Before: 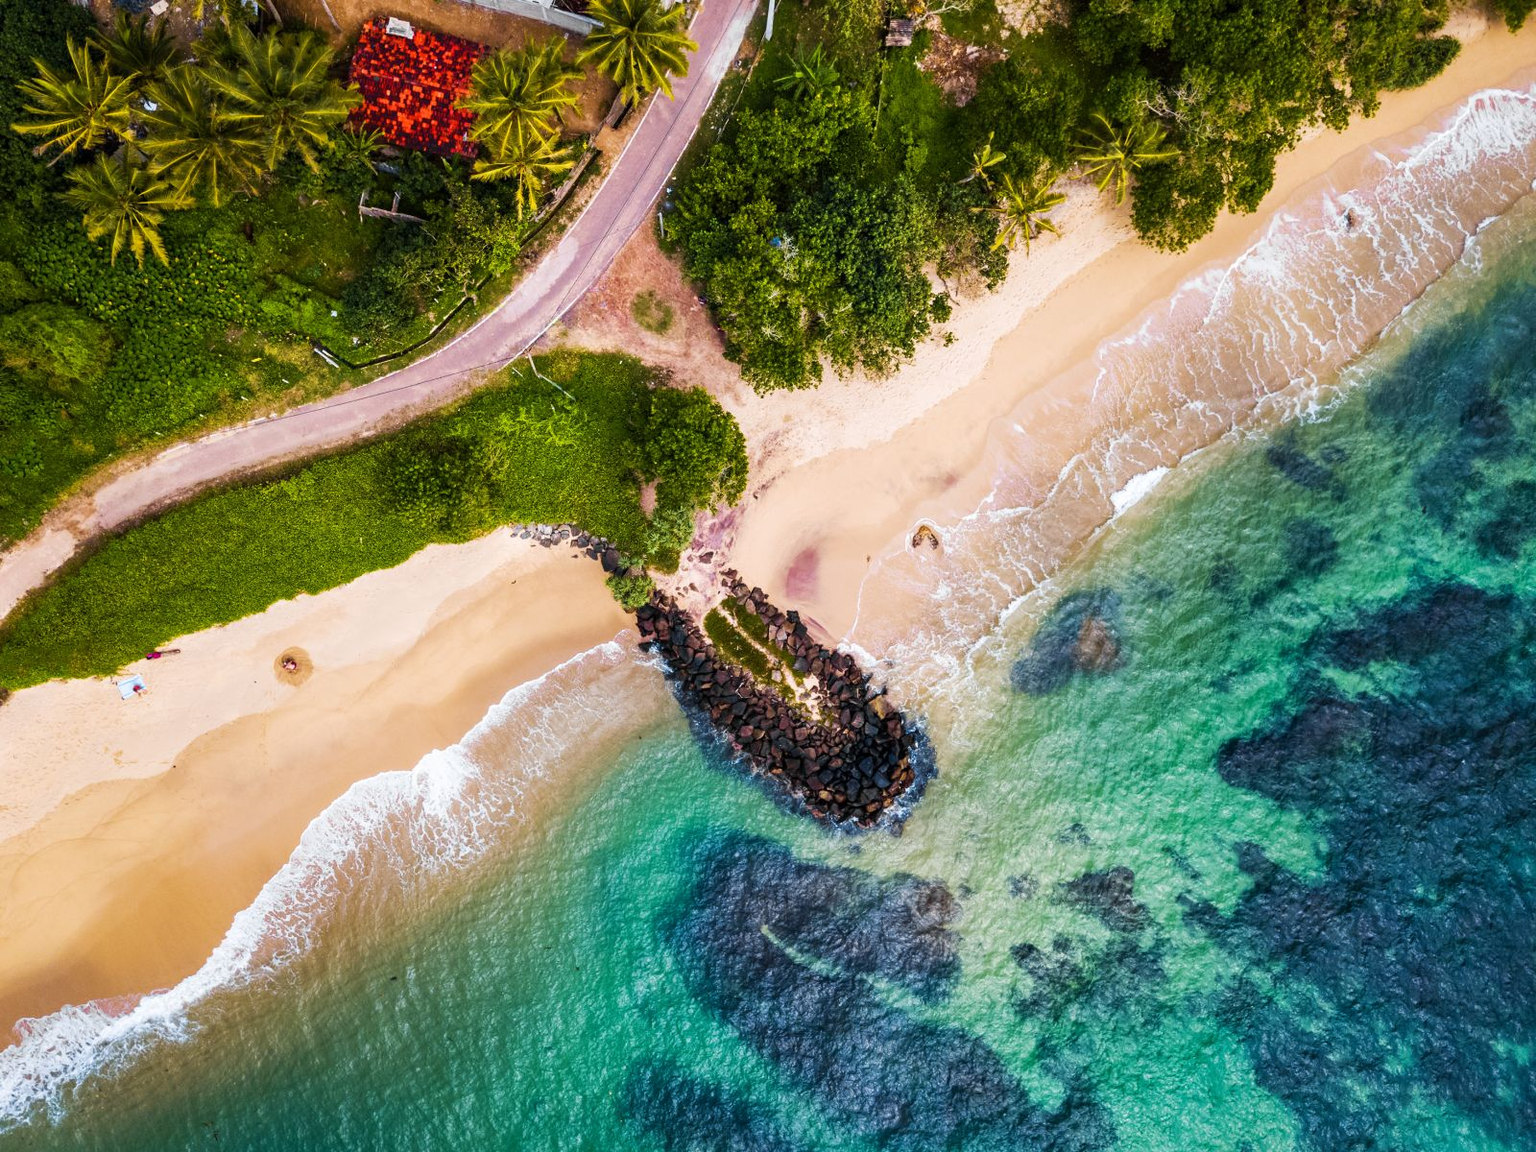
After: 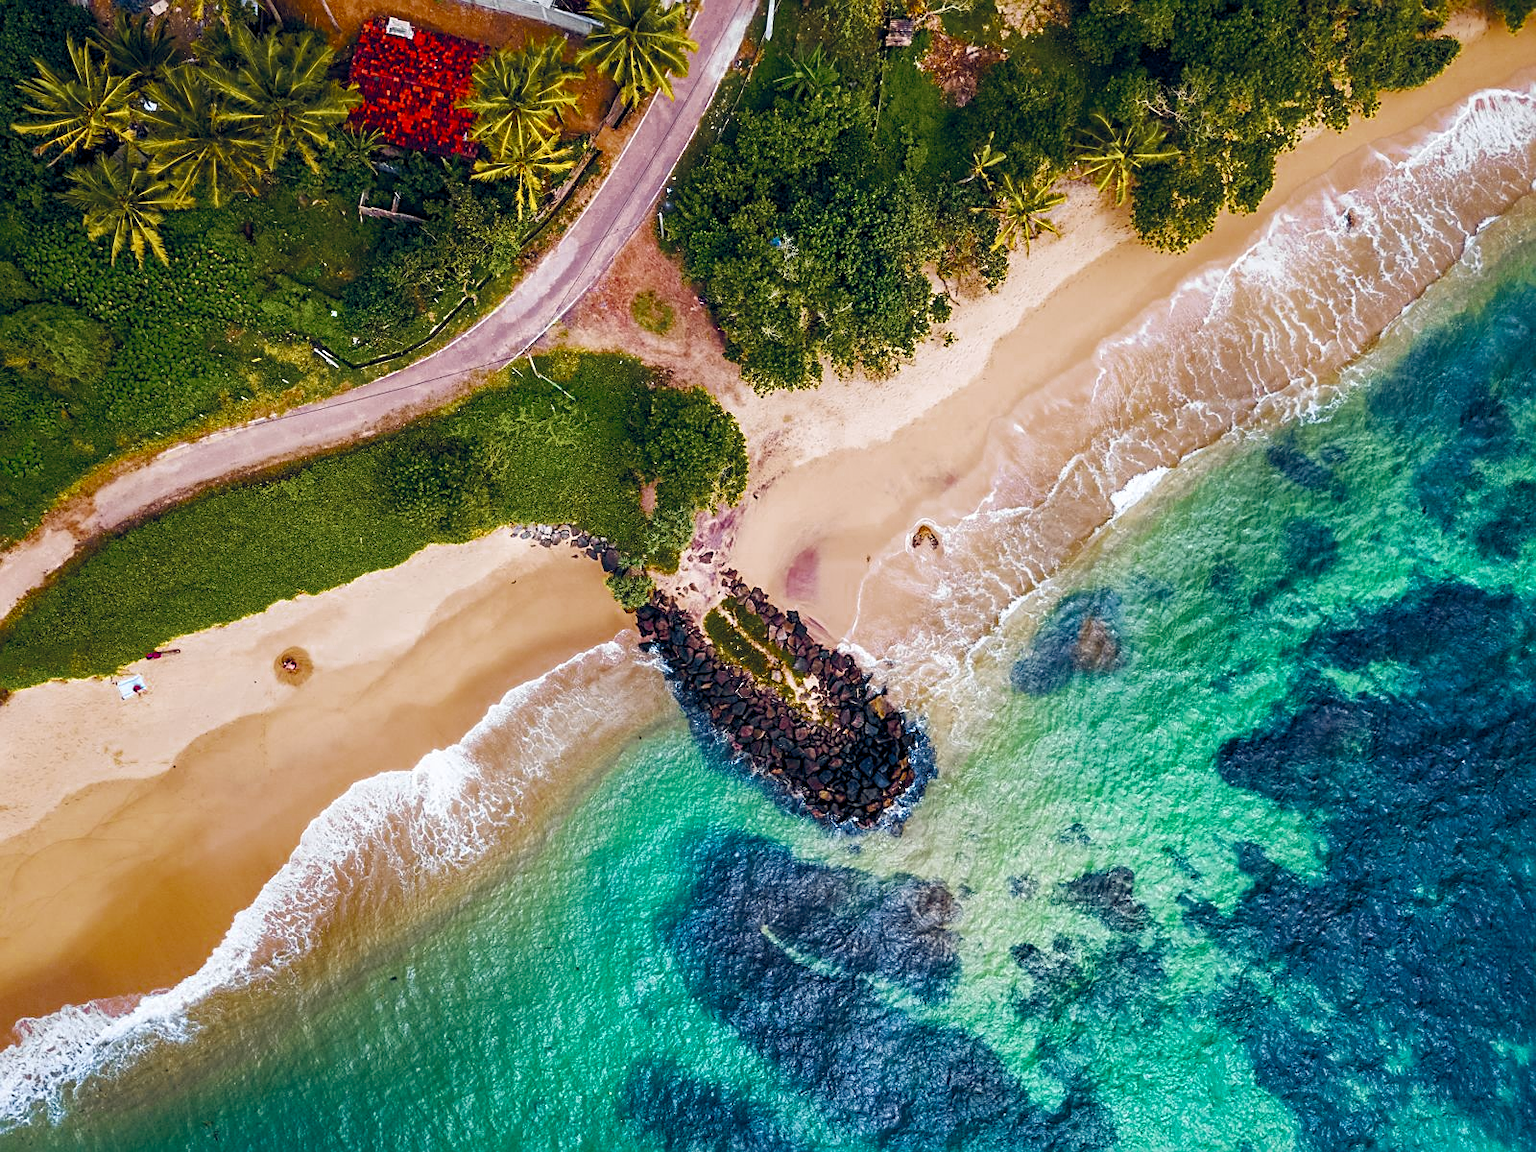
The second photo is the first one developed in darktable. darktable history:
sharpen: on, module defaults
color zones: curves: ch0 [(0.11, 0.396) (0.195, 0.36) (0.25, 0.5) (0.303, 0.412) (0.357, 0.544) (0.75, 0.5) (0.967, 0.328)]; ch1 [(0, 0.468) (0.112, 0.512) (0.202, 0.6) (0.25, 0.5) (0.307, 0.352) (0.357, 0.544) (0.75, 0.5) (0.963, 0.524)]
color balance rgb: global offset › chroma 0.134%, global offset › hue 253.14°, perceptual saturation grading › global saturation 9.387%, perceptual saturation grading › highlights -13.21%, perceptual saturation grading › mid-tones 14.336%, perceptual saturation grading › shadows 22.197%
